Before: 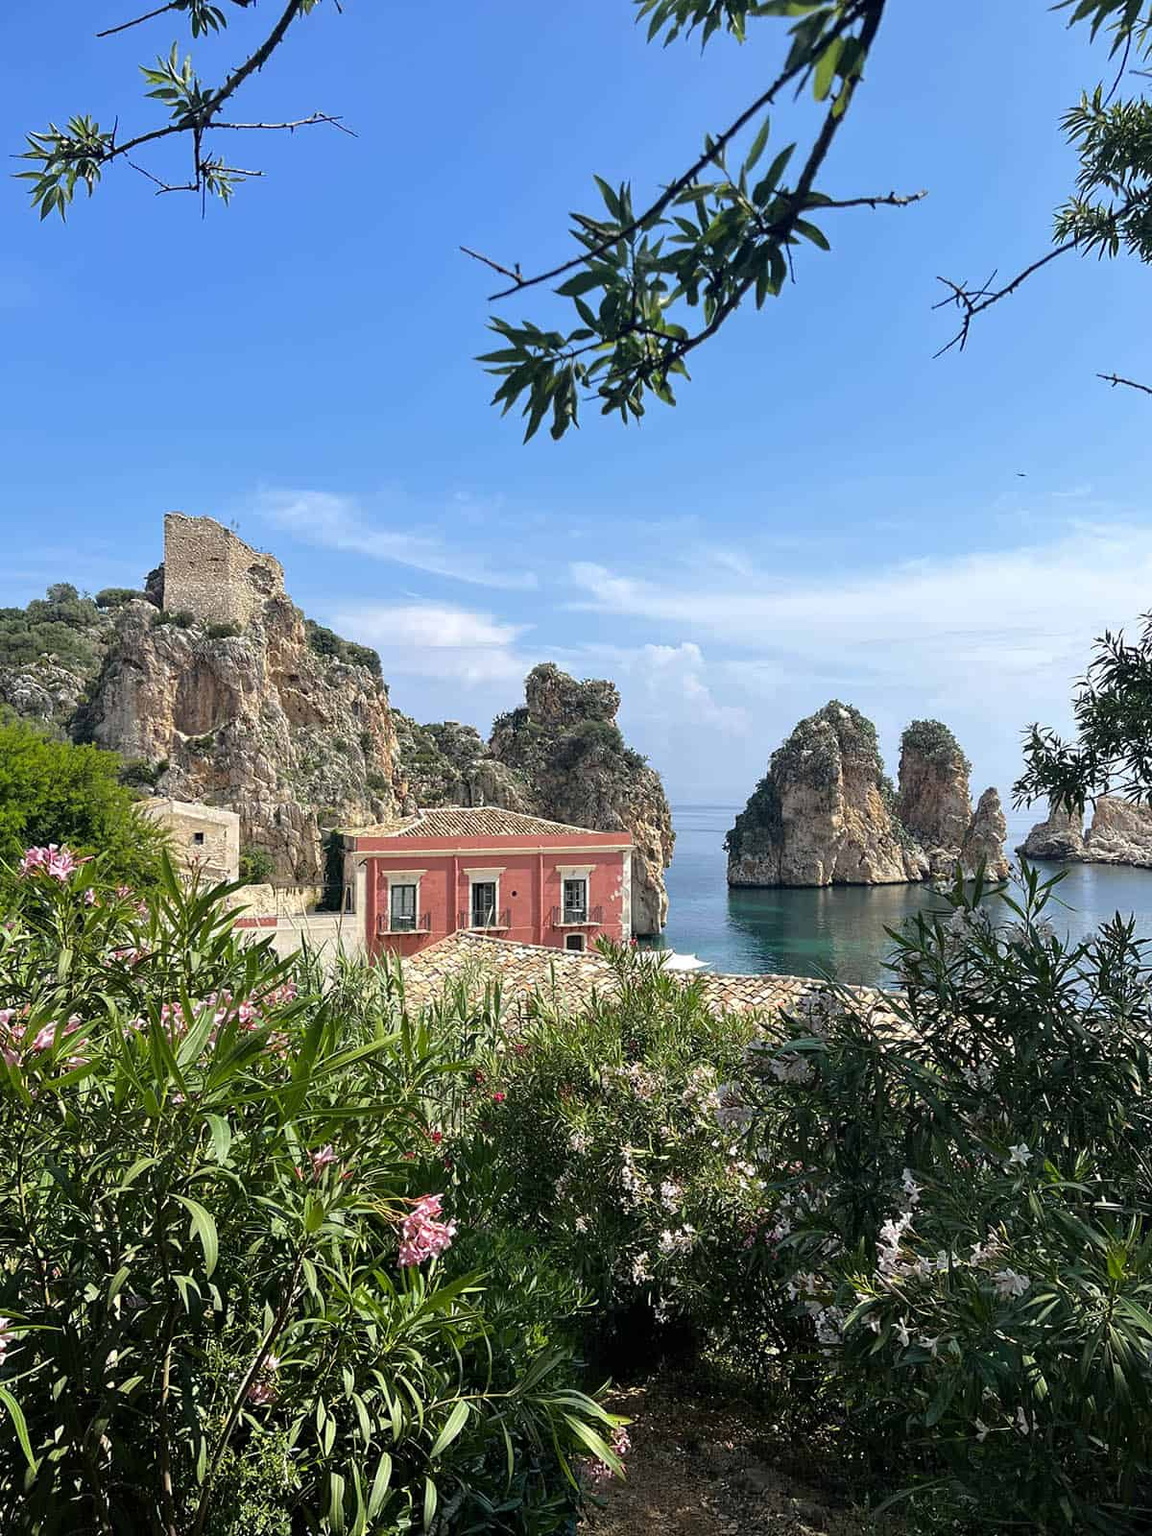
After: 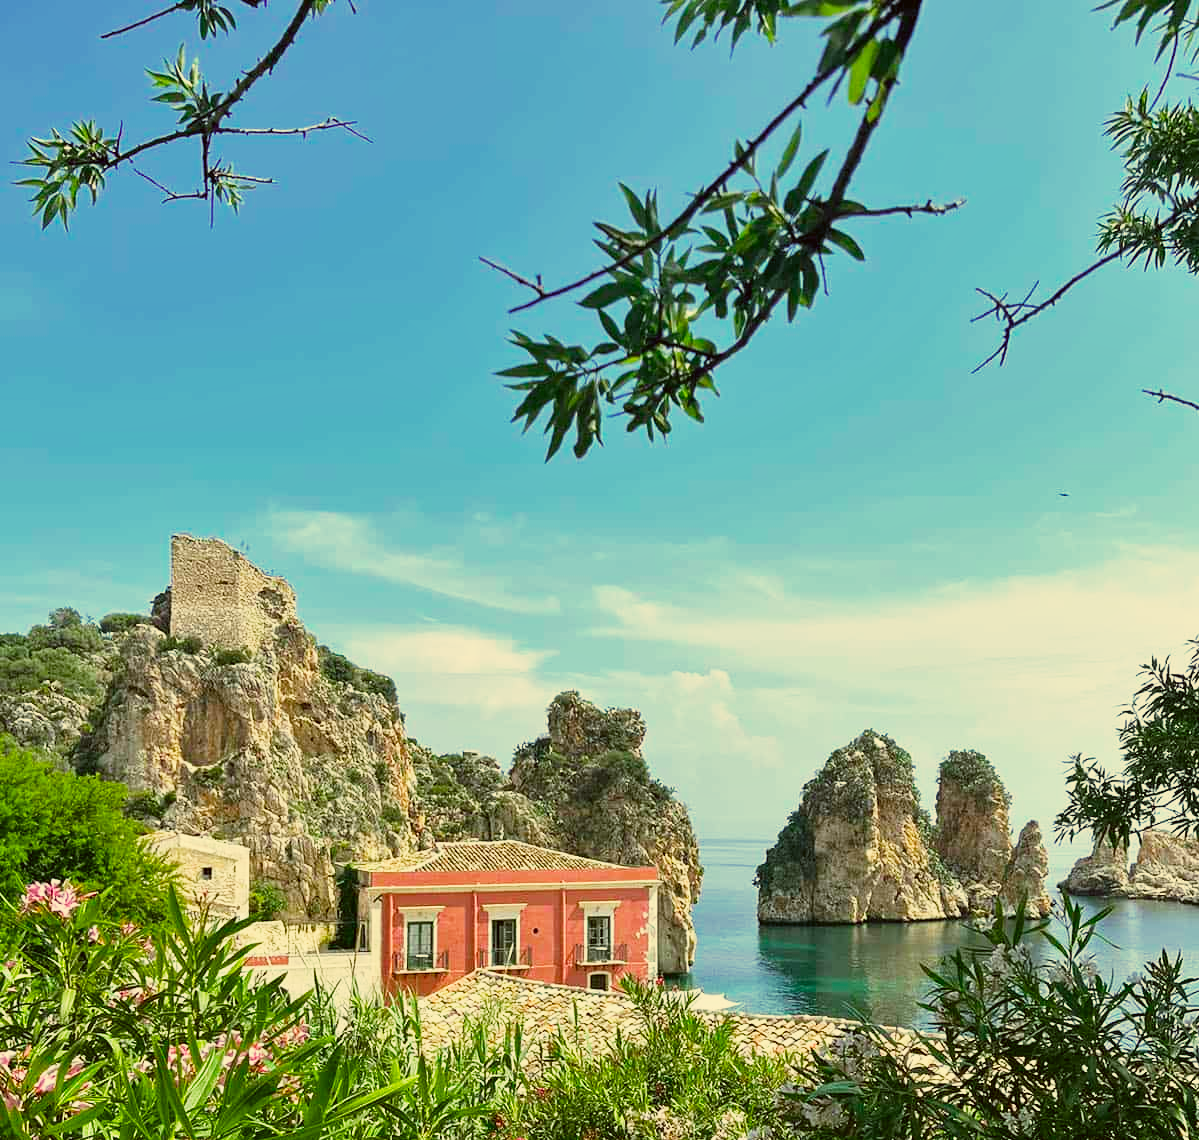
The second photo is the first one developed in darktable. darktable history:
crop: right 0.001%, bottom 28.738%
base curve: curves: ch0 [(0, 0) (0.088, 0.125) (0.176, 0.251) (0.354, 0.501) (0.613, 0.749) (1, 0.877)], exposure shift 0.01, preserve colors none
shadows and highlights: shadows 35.99, highlights -34.75, soften with gaussian
color calibration: x 0.381, y 0.391, temperature 4088.34 K
contrast brightness saturation: contrast 0.007, saturation -0.063
color balance rgb: shadows lift › chroma 0.778%, shadows lift › hue 115.29°, perceptual saturation grading › global saturation 29.811%
color correction: highlights a* 0.139, highlights b* 29.74, shadows a* -0.184, shadows b* 21.26
